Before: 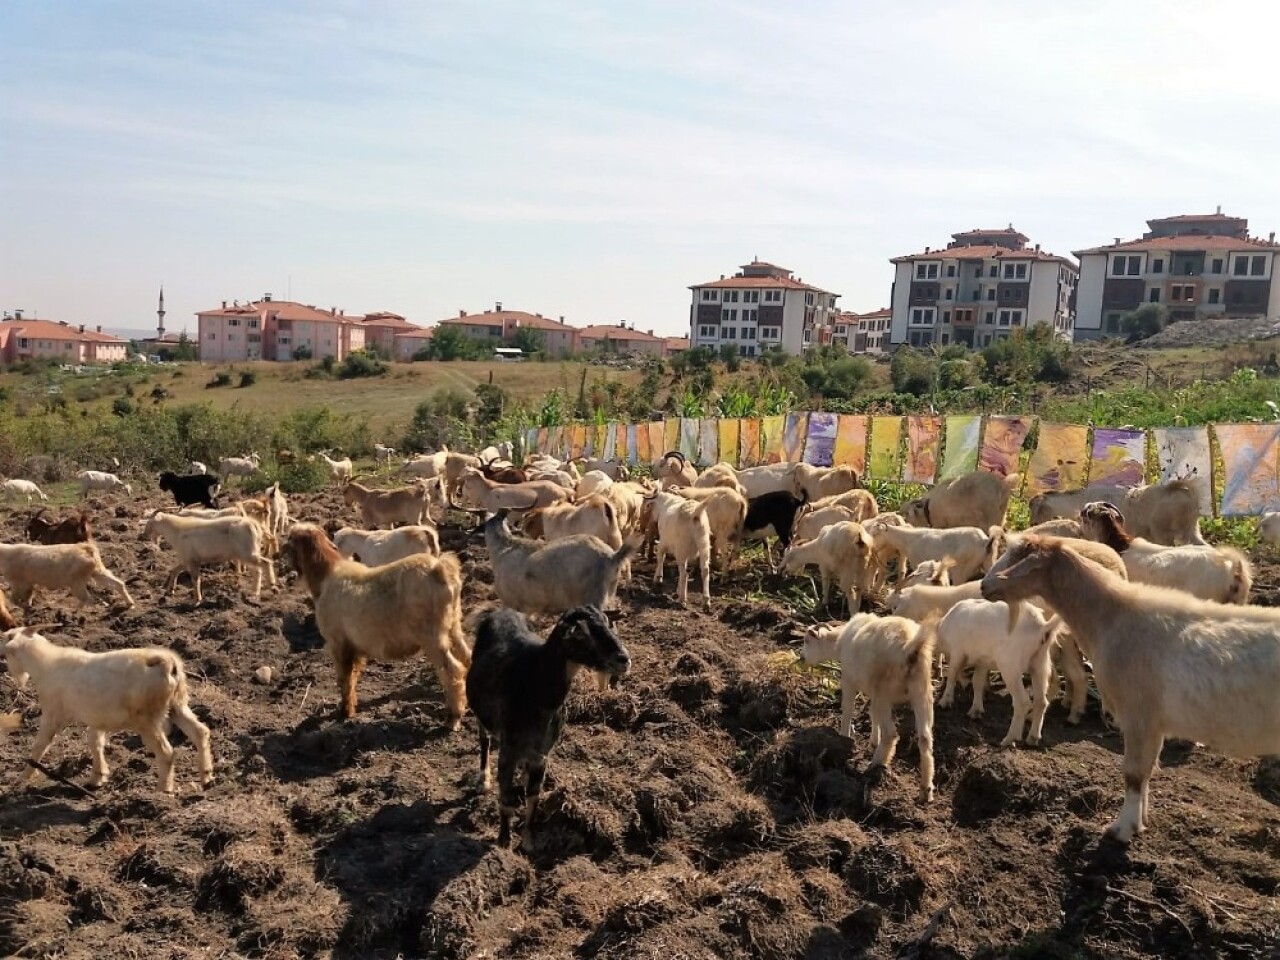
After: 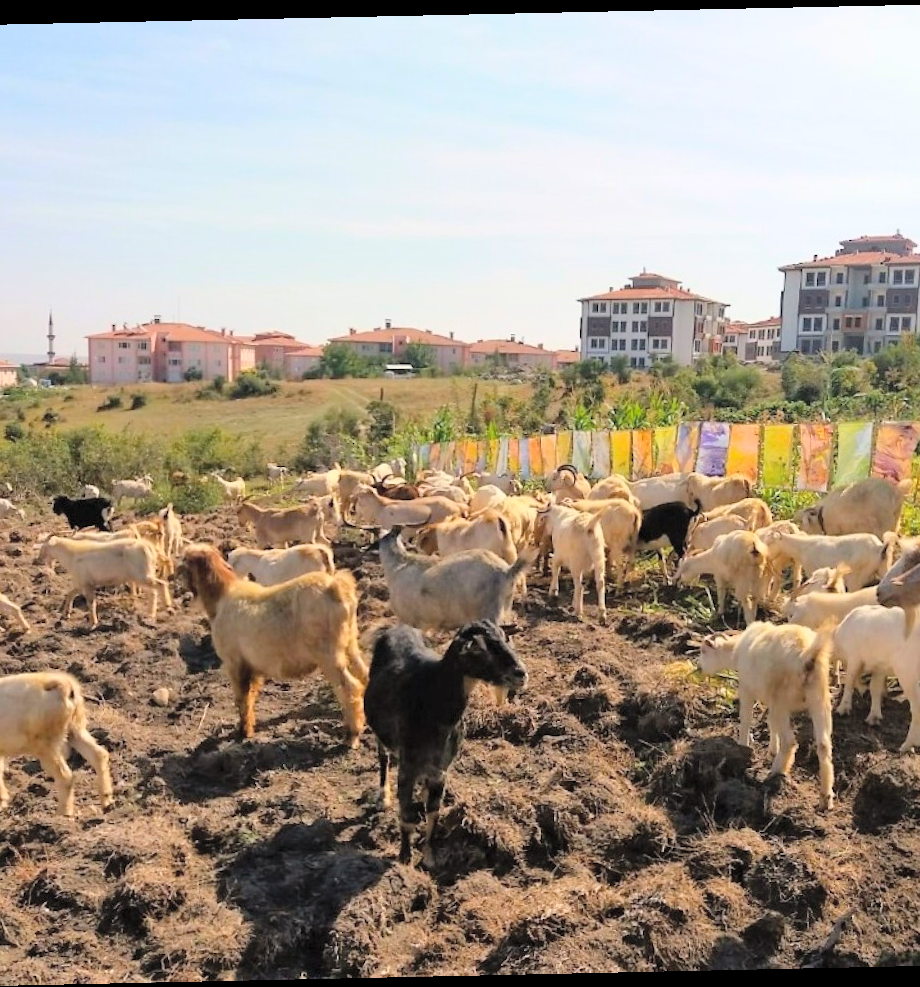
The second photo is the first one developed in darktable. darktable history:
global tonemap: drago (0.7, 100)
color balance rgb: perceptual saturation grading › global saturation 25%, global vibrance 20%
rotate and perspective: rotation -1.24°, automatic cropping off
crop and rotate: left 9.061%, right 20.142%
